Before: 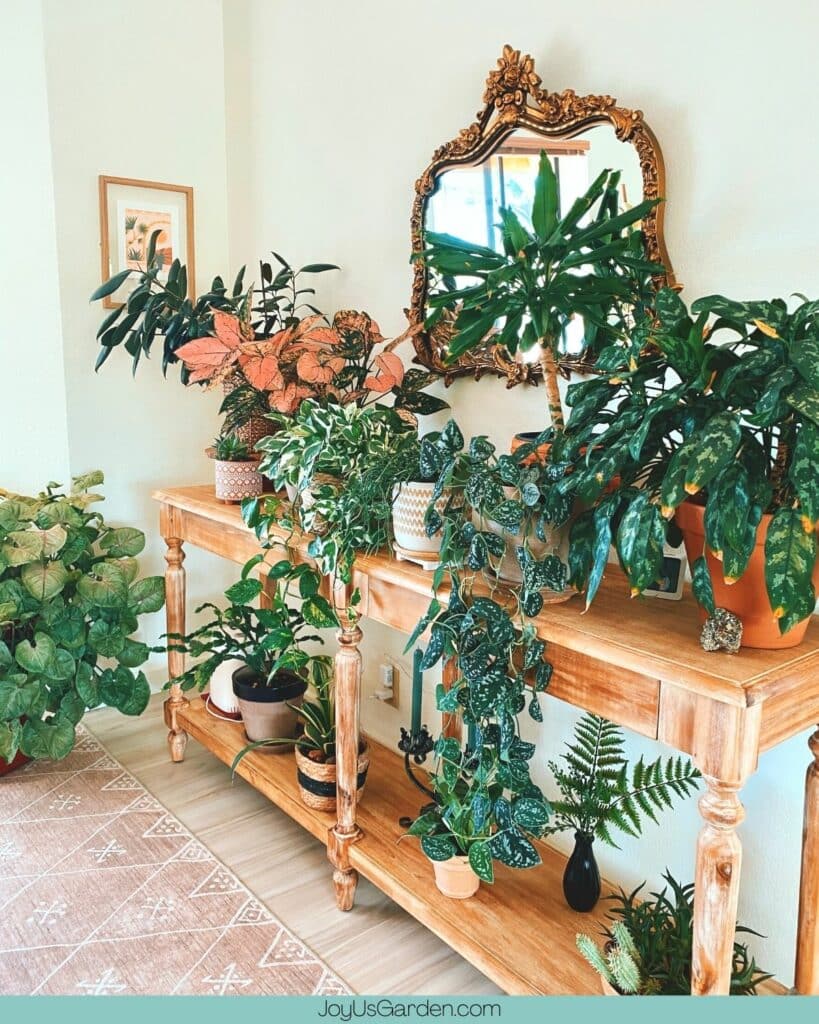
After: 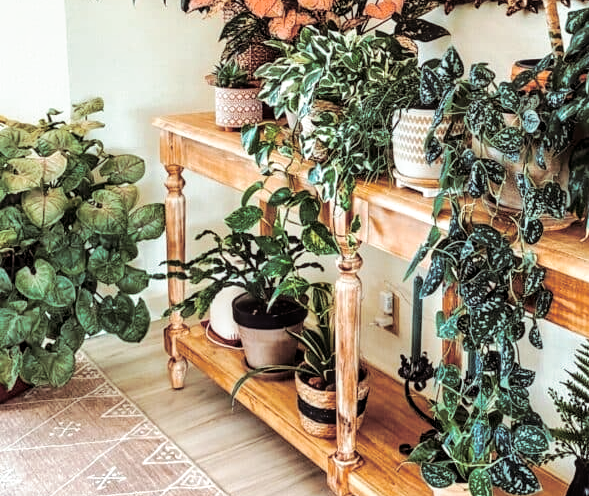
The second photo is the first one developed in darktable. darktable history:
split-toning: shadows › saturation 0.24, highlights › hue 54°, highlights › saturation 0.24
crop: top 36.498%, right 27.964%, bottom 14.995%
local contrast: detail 130%
tone curve: curves: ch0 [(0, 0) (0.003, 0) (0.011, 0.001) (0.025, 0.001) (0.044, 0.003) (0.069, 0.009) (0.1, 0.018) (0.136, 0.032) (0.177, 0.074) (0.224, 0.13) (0.277, 0.218) (0.335, 0.321) (0.399, 0.425) (0.468, 0.523) (0.543, 0.617) (0.623, 0.708) (0.709, 0.789) (0.801, 0.873) (0.898, 0.967) (1, 1)], preserve colors none
exposure: exposure -0.157 EV, compensate highlight preservation false
